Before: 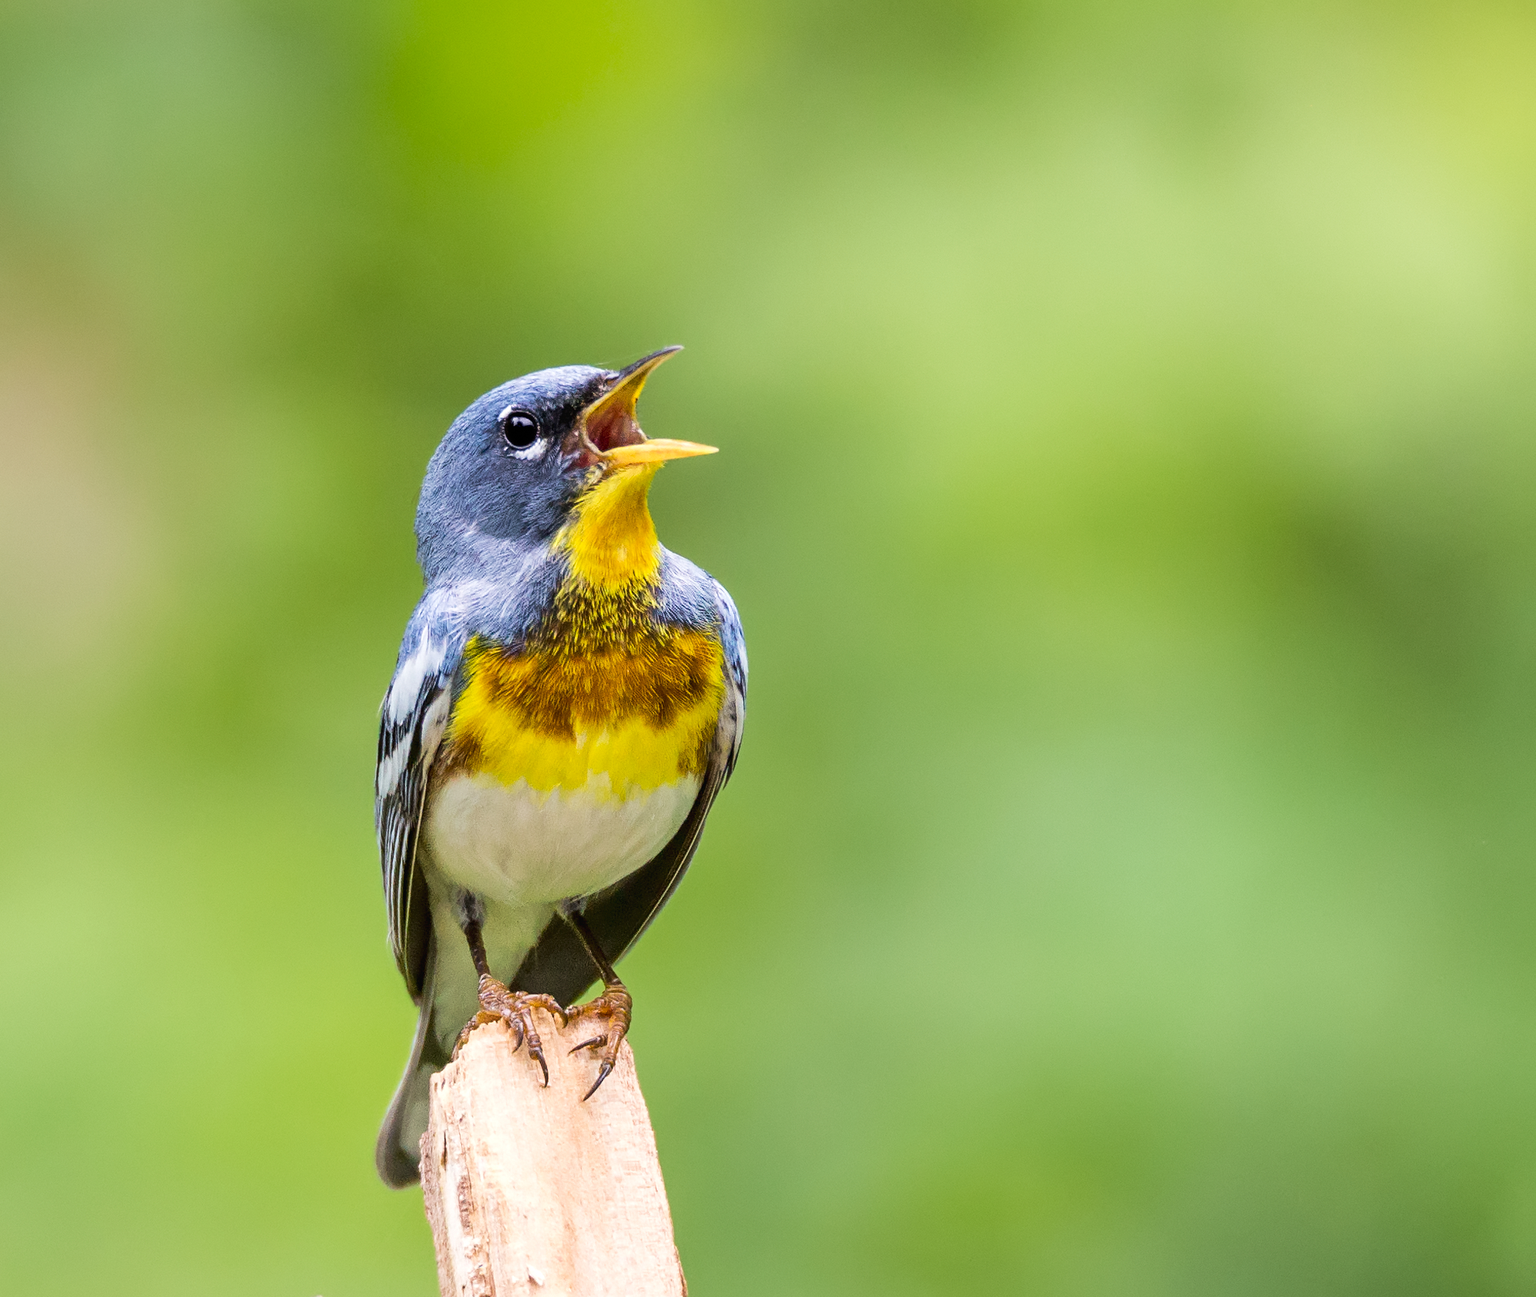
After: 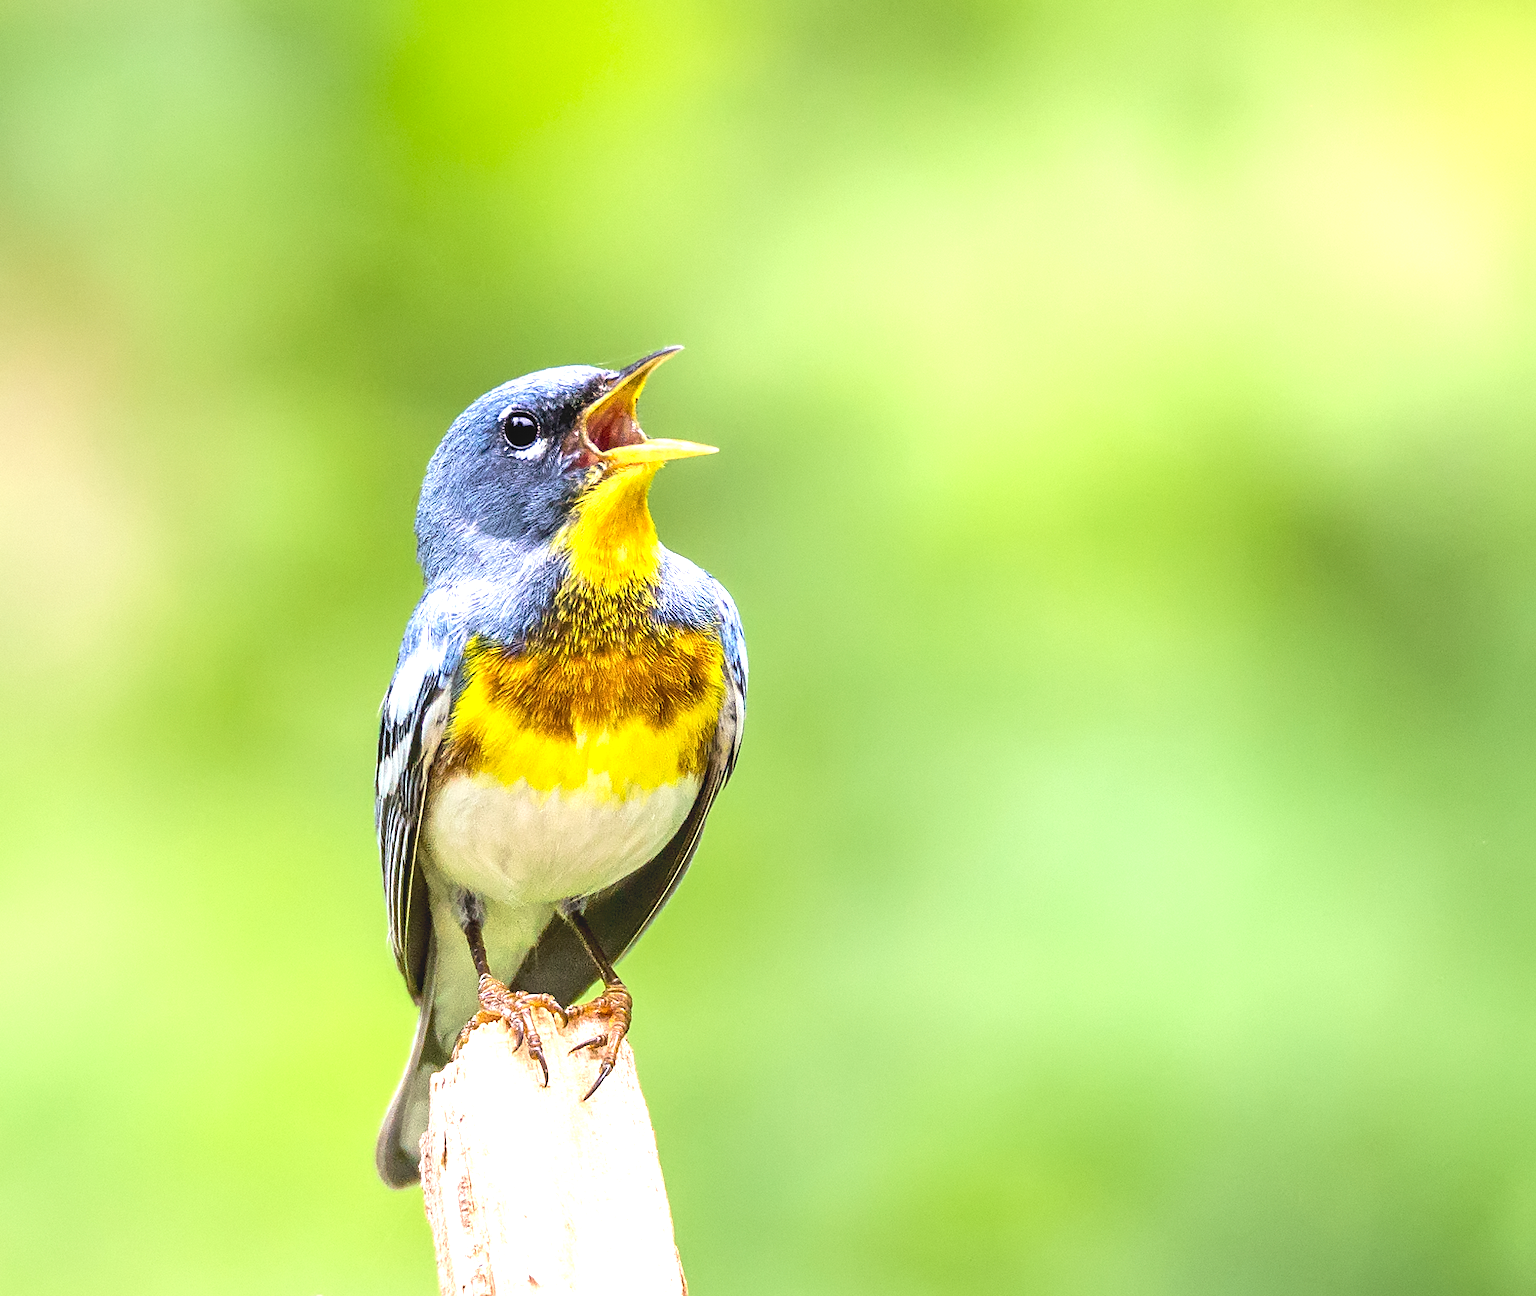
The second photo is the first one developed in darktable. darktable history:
sharpen: radius 1.856, amount 0.396, threshold 1.344
exposure: exposure 0.506 EV, compensate exposure bias true, compensate highlight preservation false
local contrast: detail 110%
